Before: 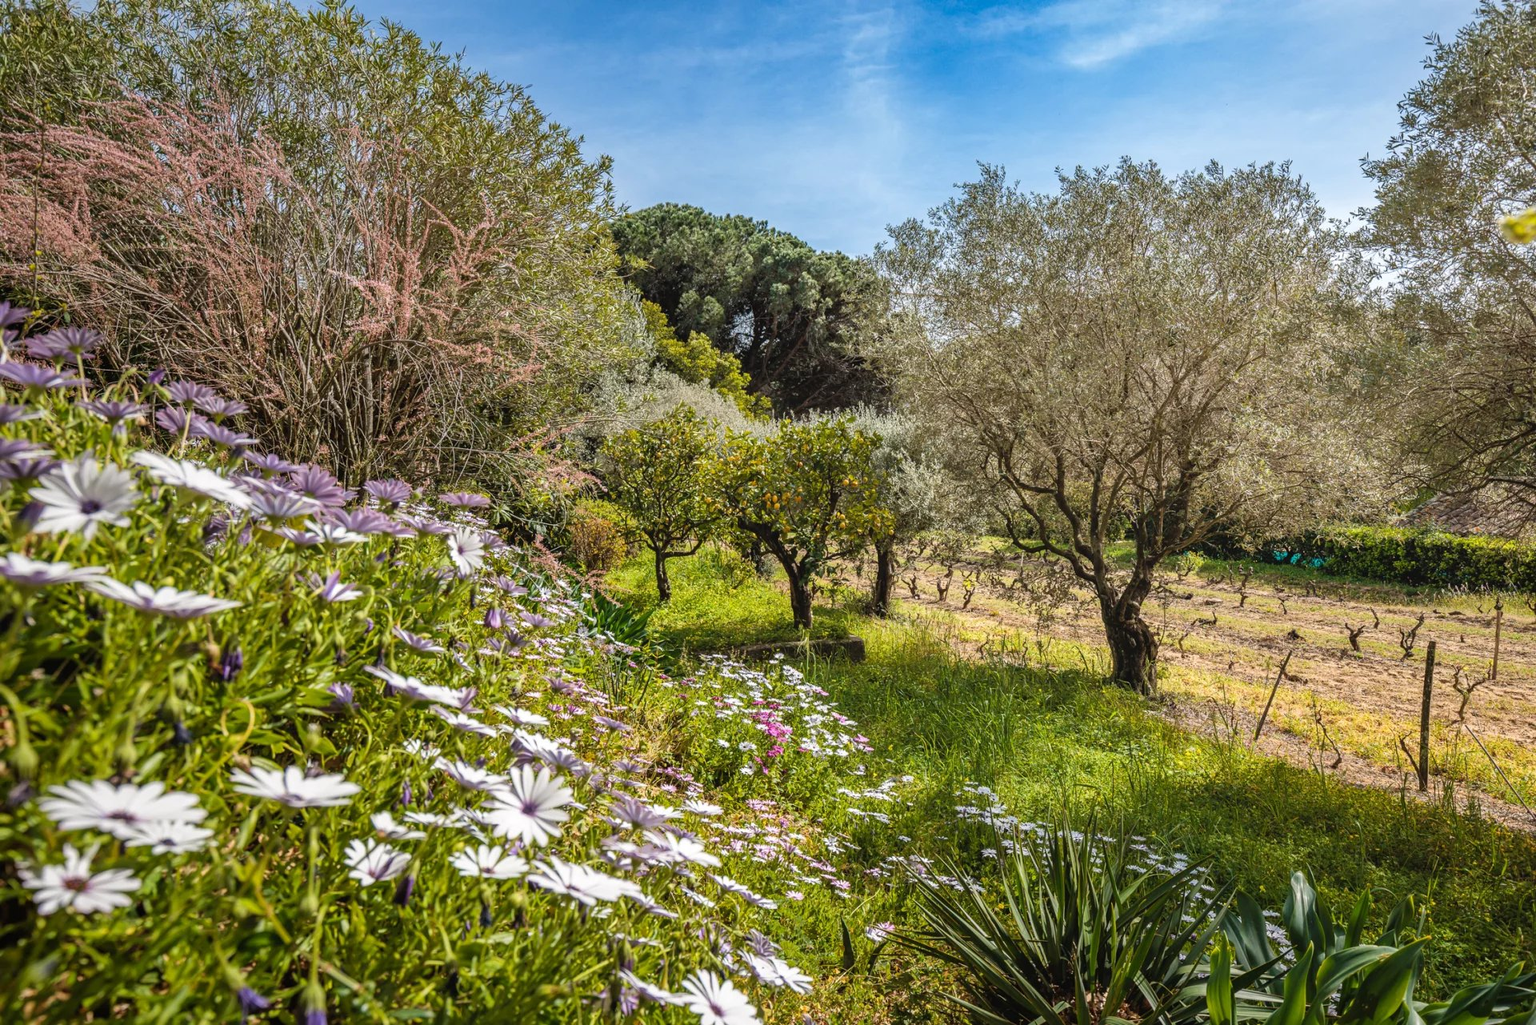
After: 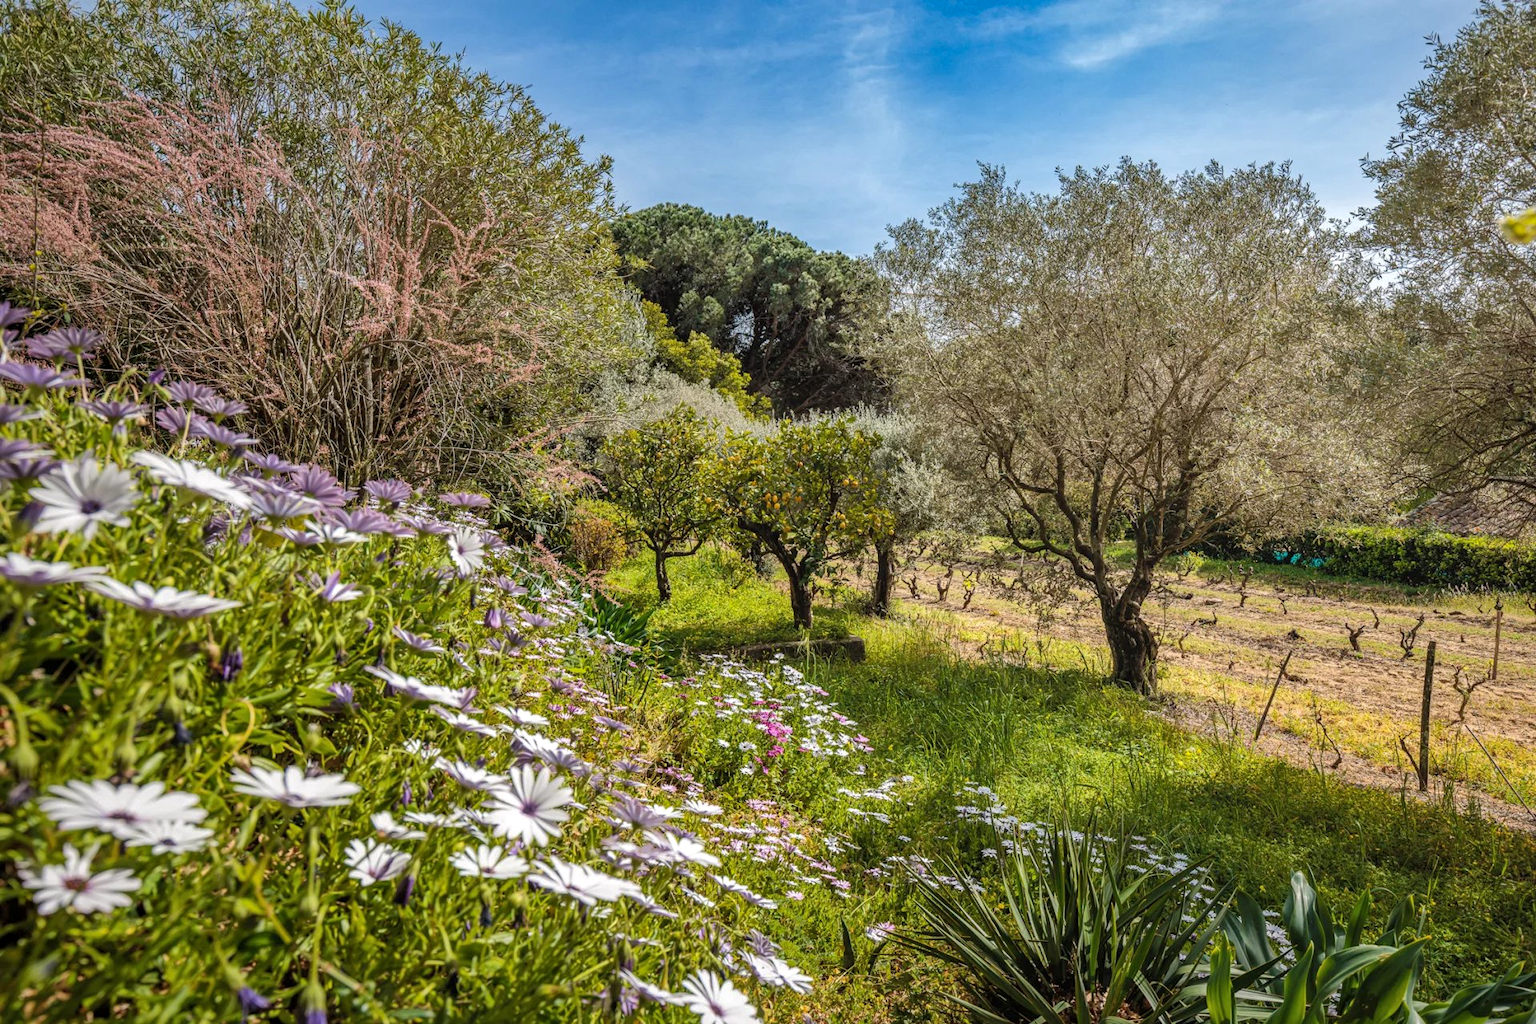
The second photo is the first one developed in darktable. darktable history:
local contrast: highlights 104%, shadows 103%, detail 120%, midtone range 0.2
shadows and highlights: shadows 29.93
